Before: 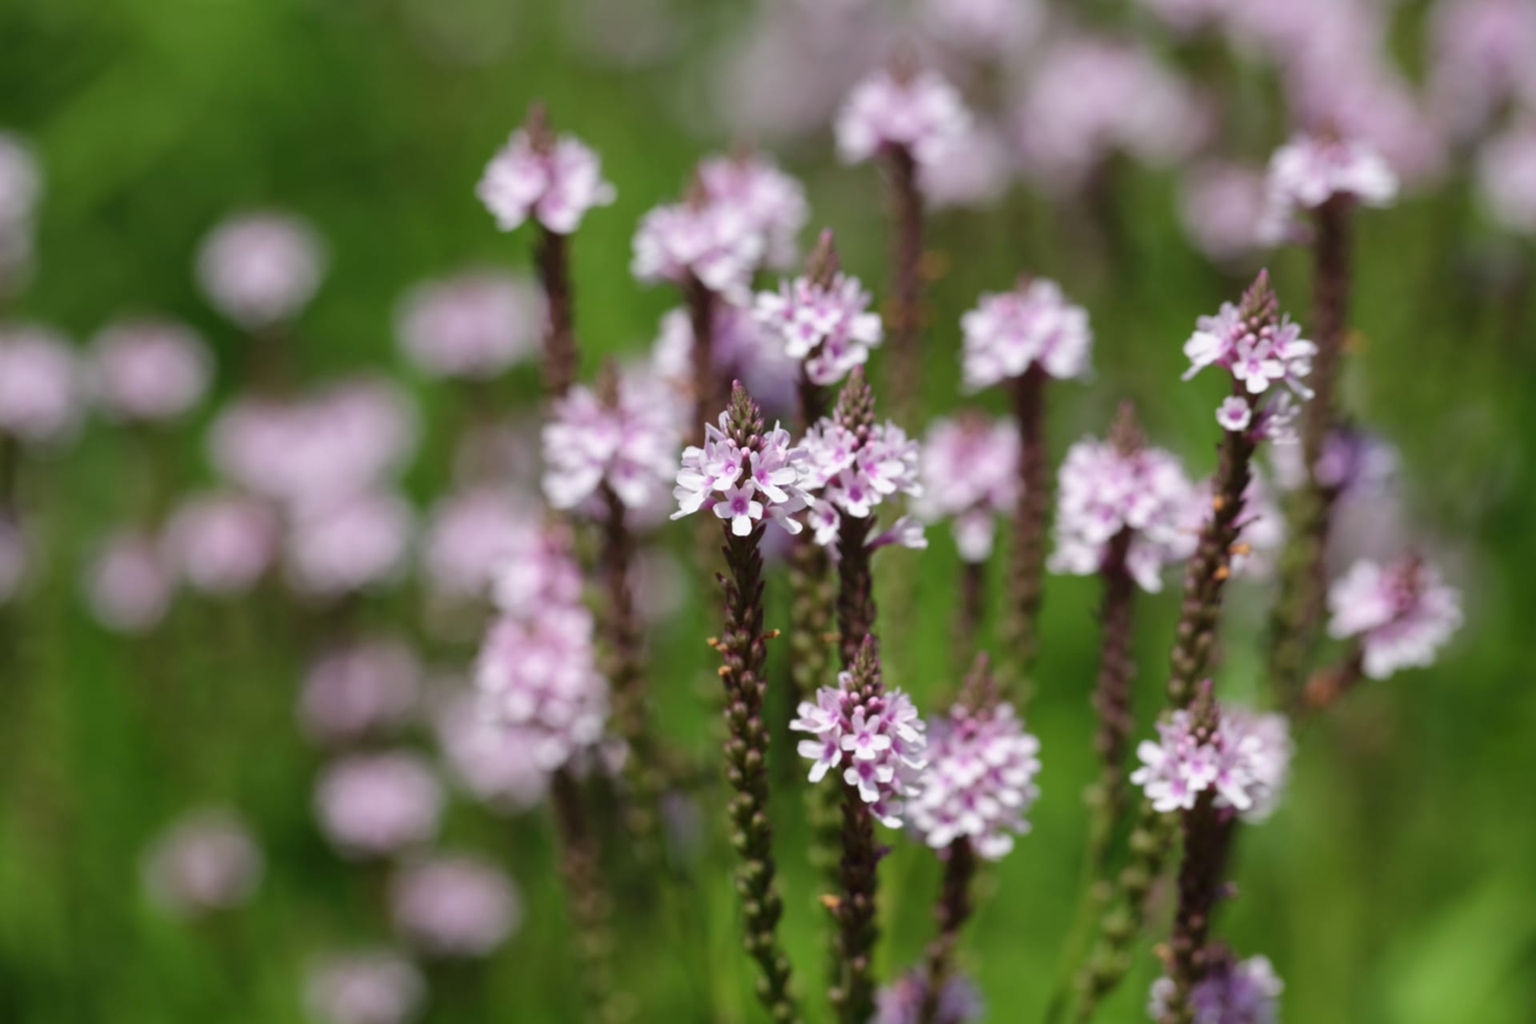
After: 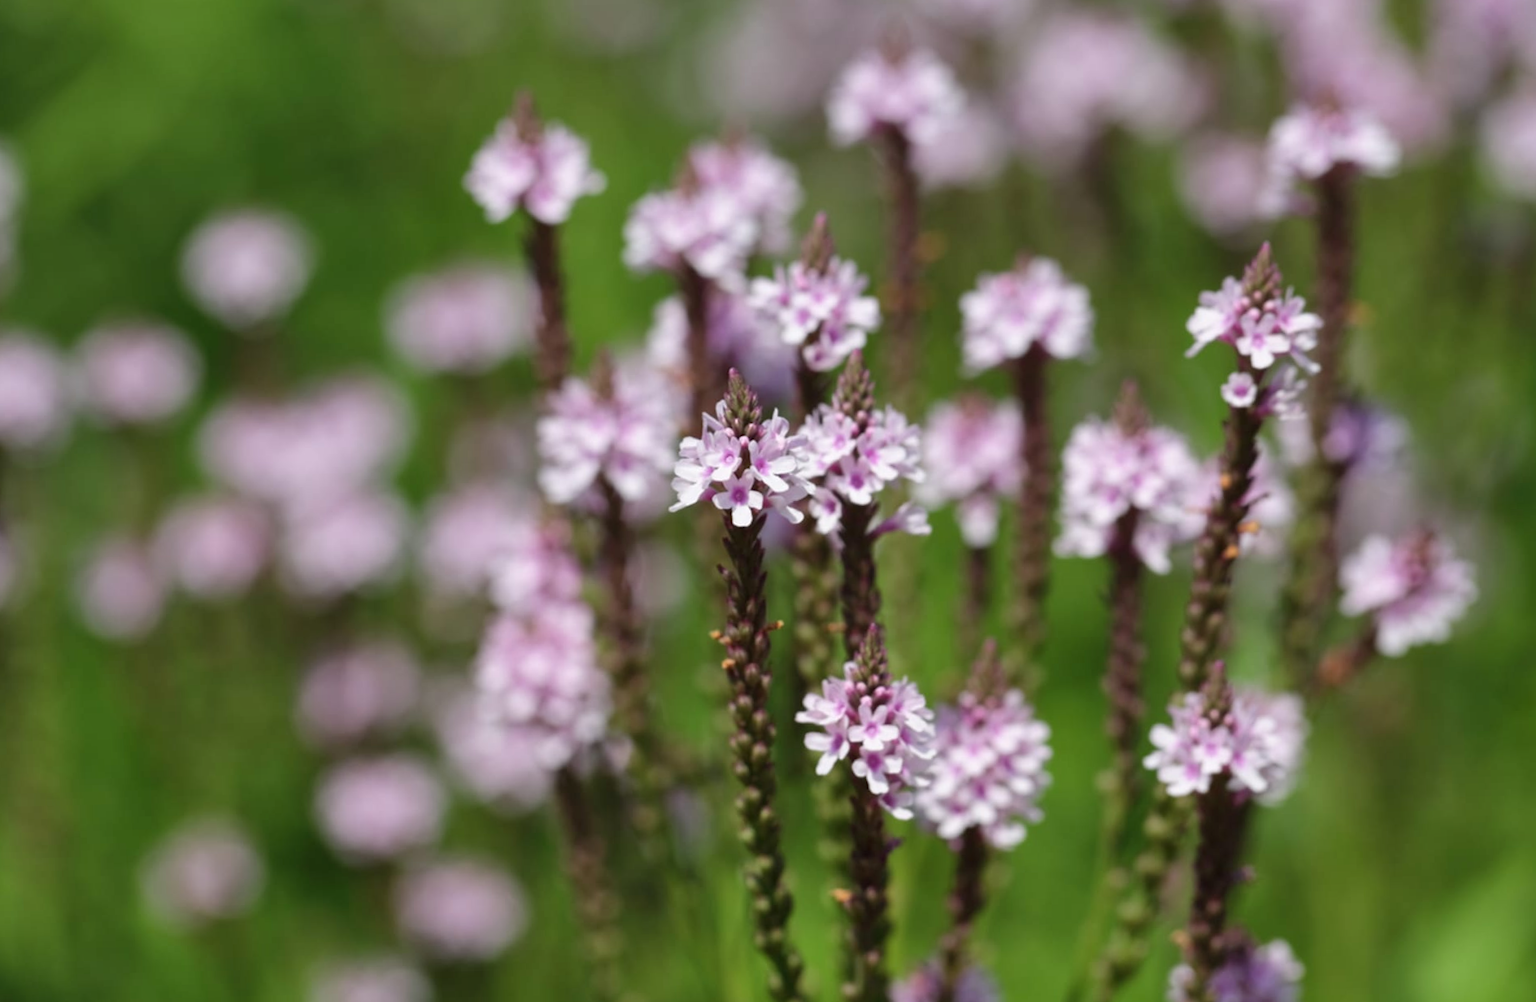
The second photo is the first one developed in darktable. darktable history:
shadows and highlights: white point adjustment 0.1, highlights -70, soften with gaussian
rotate and perspective: rotation -1.42°, crop left 0.016, crop right 0.984, crop top 0.035, crop bottom 0.965
